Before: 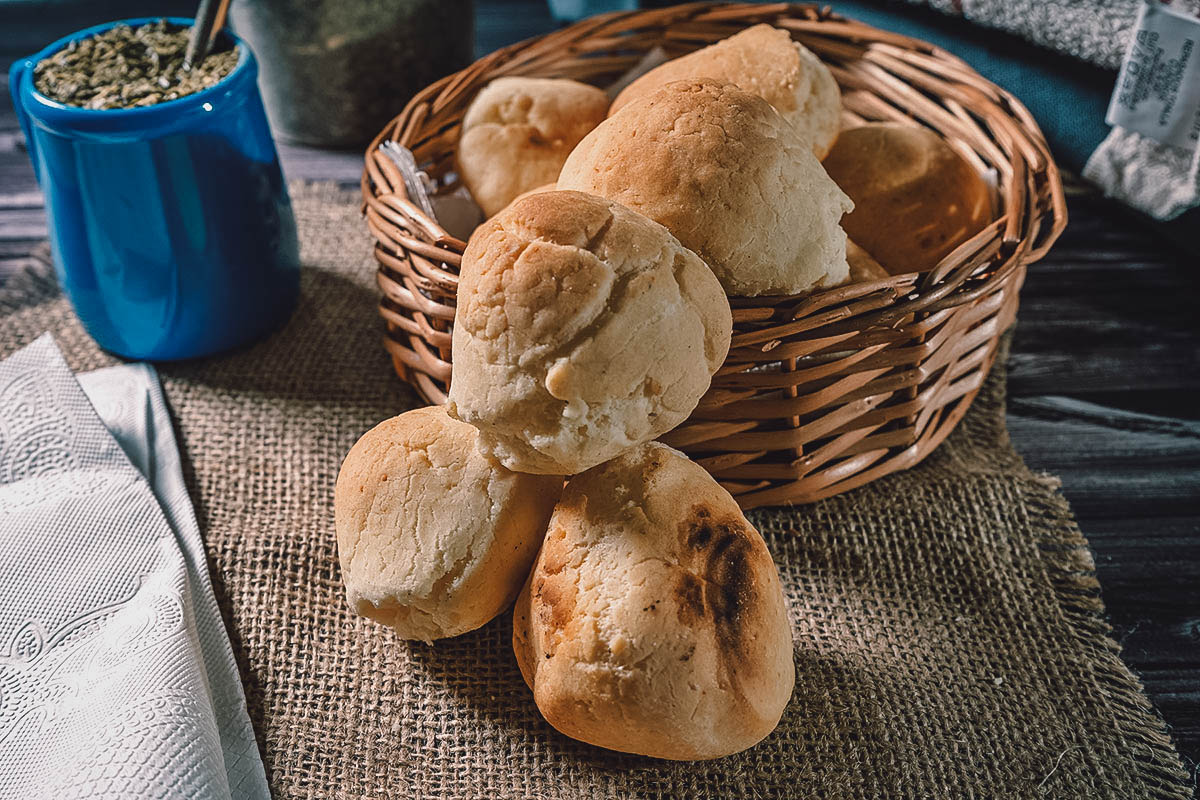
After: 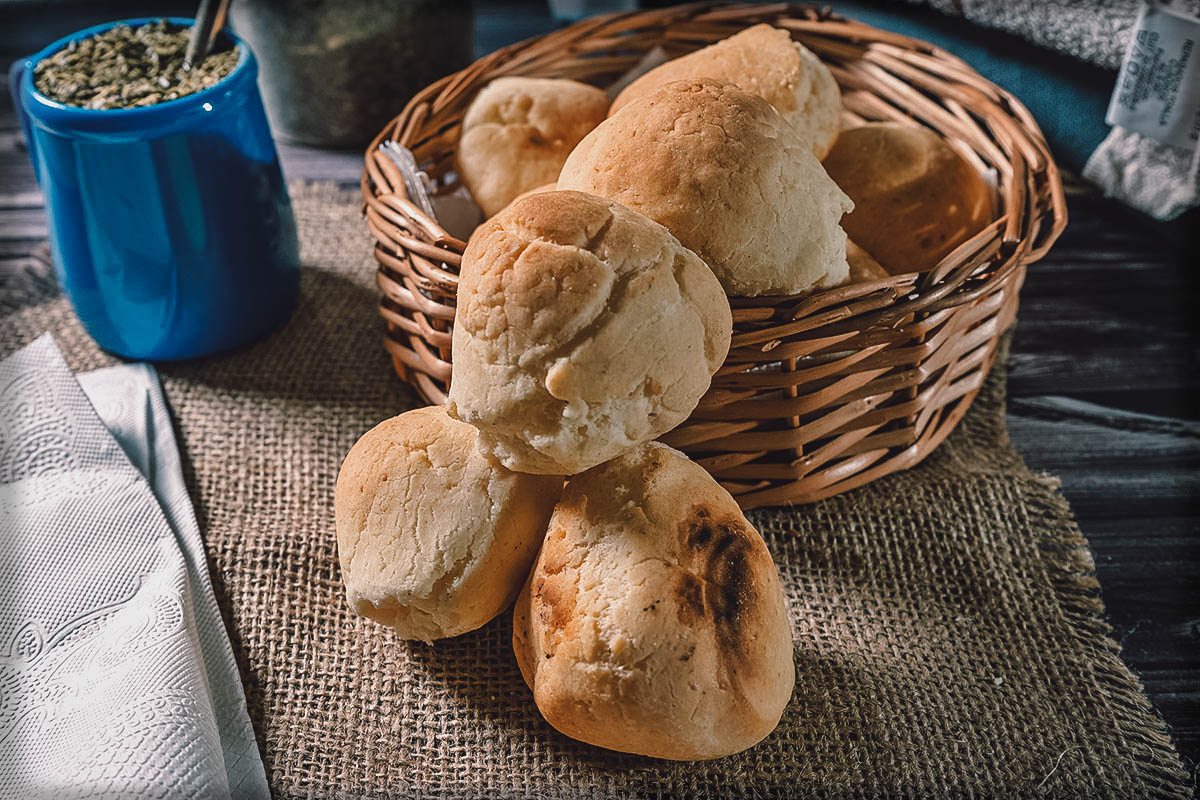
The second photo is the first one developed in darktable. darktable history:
vignetting: fall-off start 93.94%, fall-off radius 5.4%, automatic ratio true, width/height ratio 1.332, shape 0.05, dithering 16-bit output
